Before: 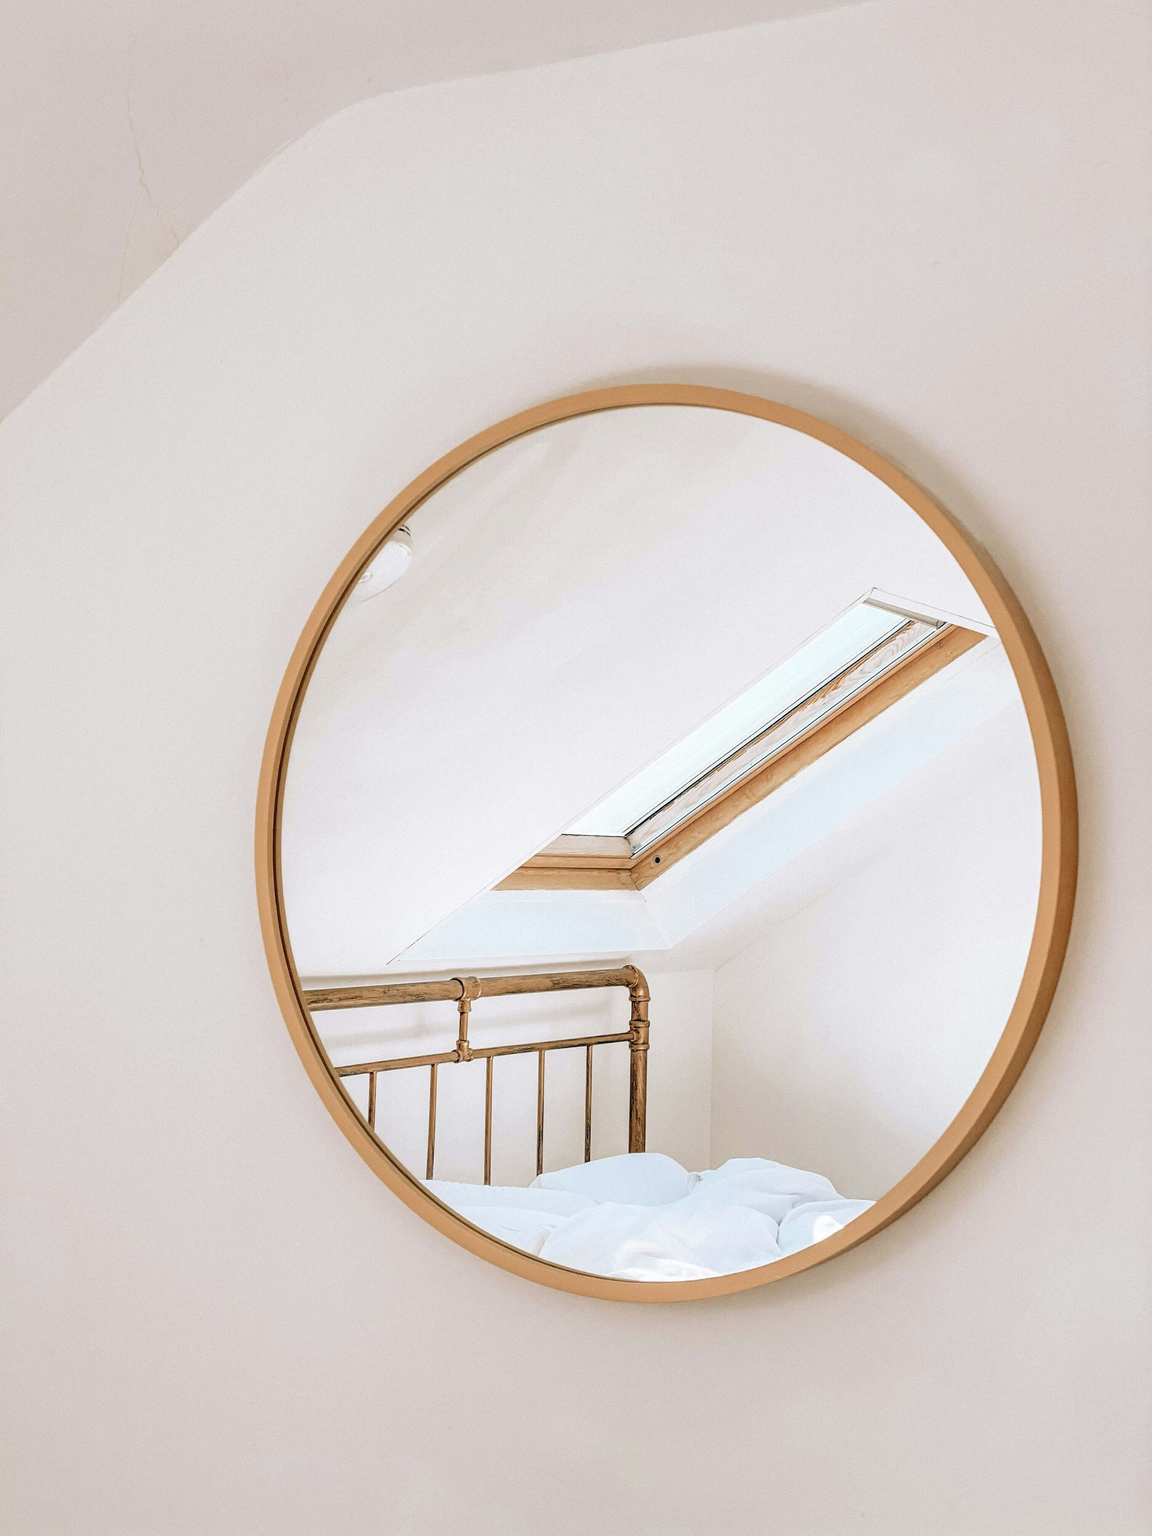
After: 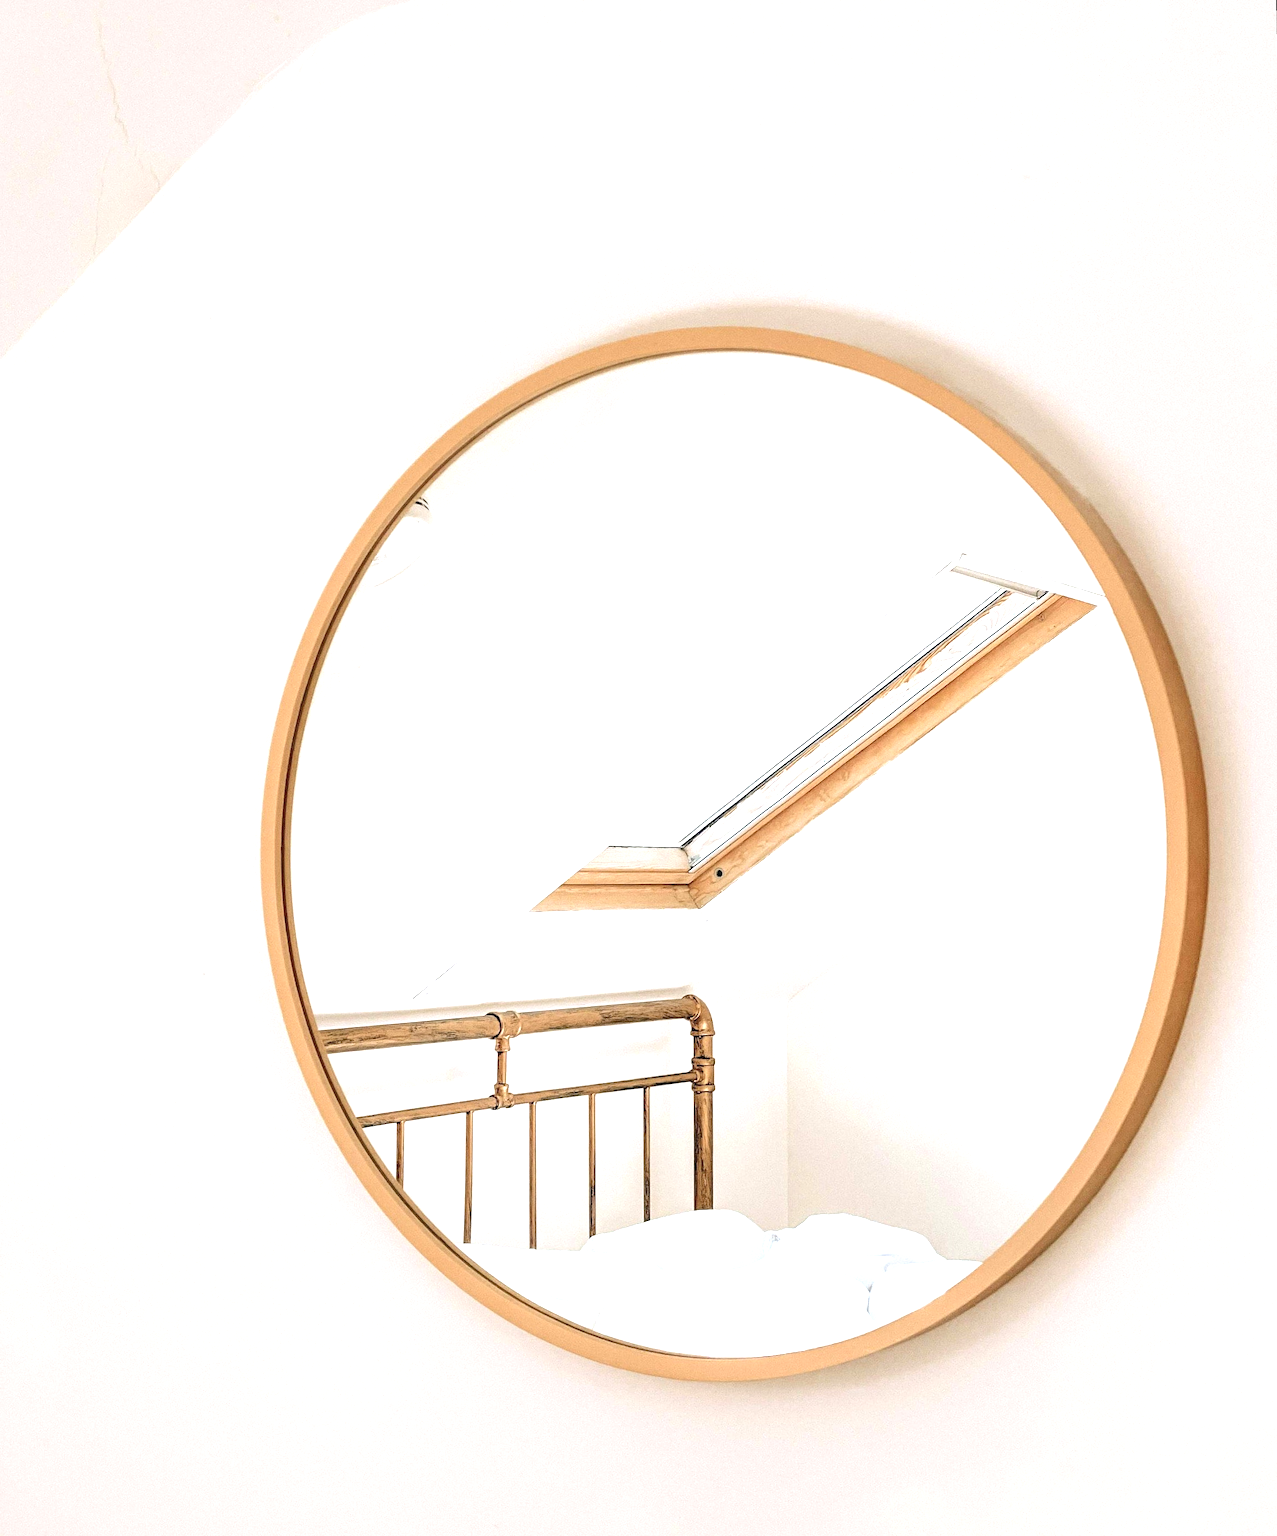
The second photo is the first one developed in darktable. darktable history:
exposure: exposure 0.722 EV, compensate highlight preservation false
crop: left 1.964%, top 3.251%, right 1.122%, bottom 4.933%
rotate and perspective: rotation -1.32°, lens shift (horizontal) -0.031, crop left 0.015, crop right 0.985, crop top 0.047, crop bottom 0.982
